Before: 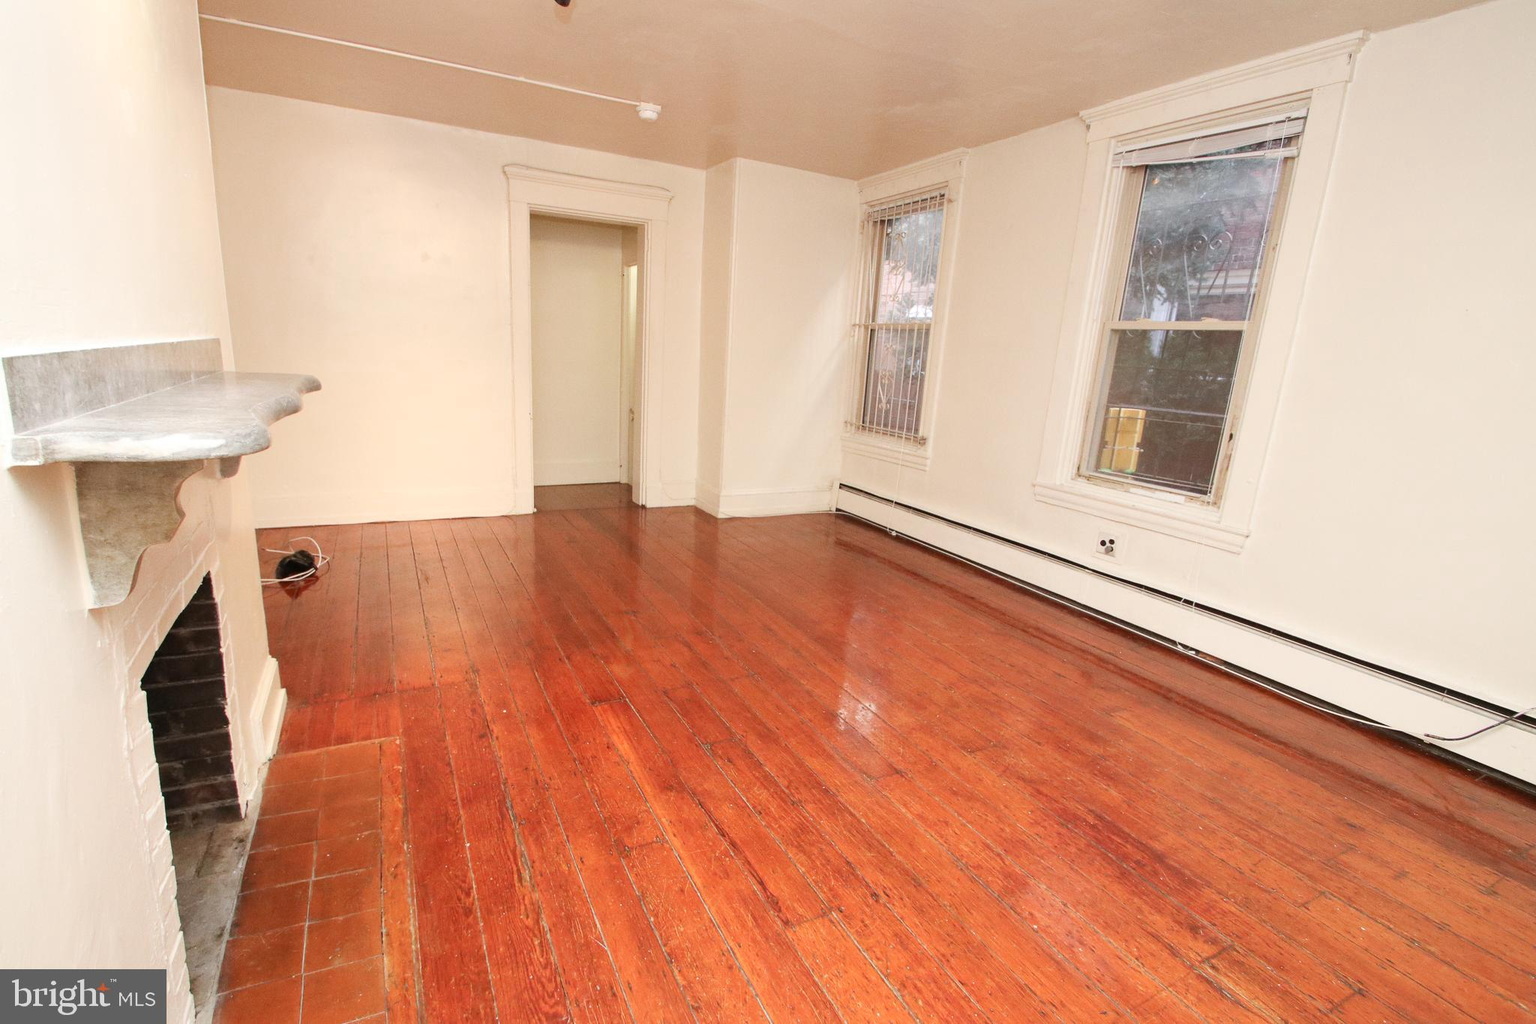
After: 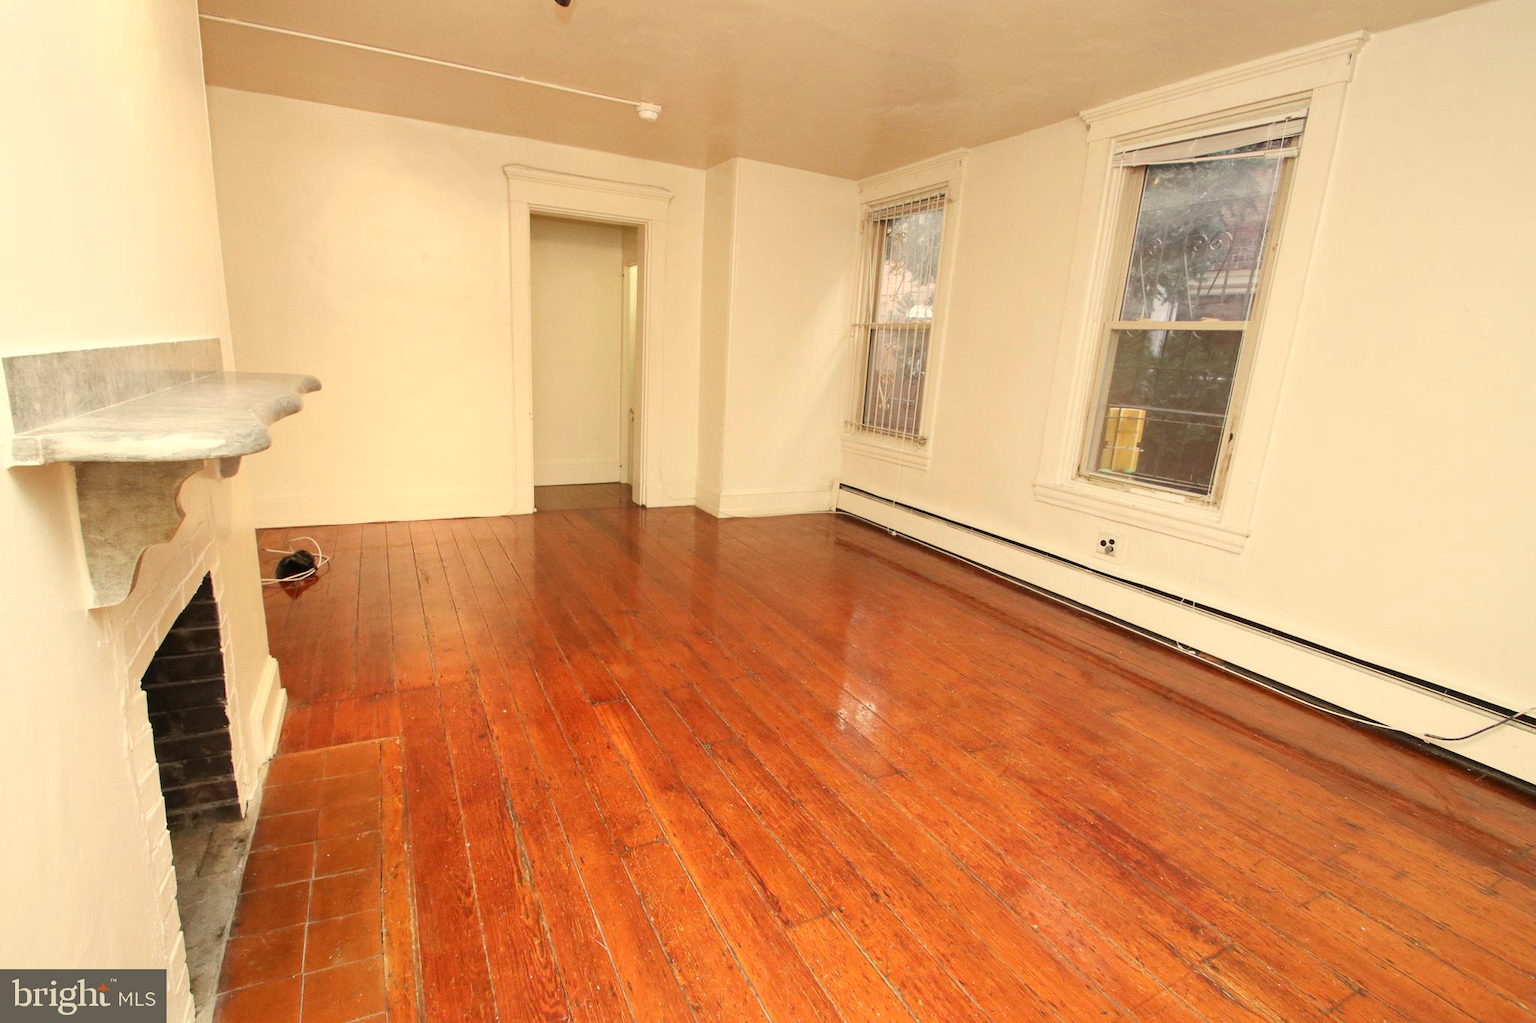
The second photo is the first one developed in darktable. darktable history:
color correction: highlights a* 1.34, highlights b* 18.16
